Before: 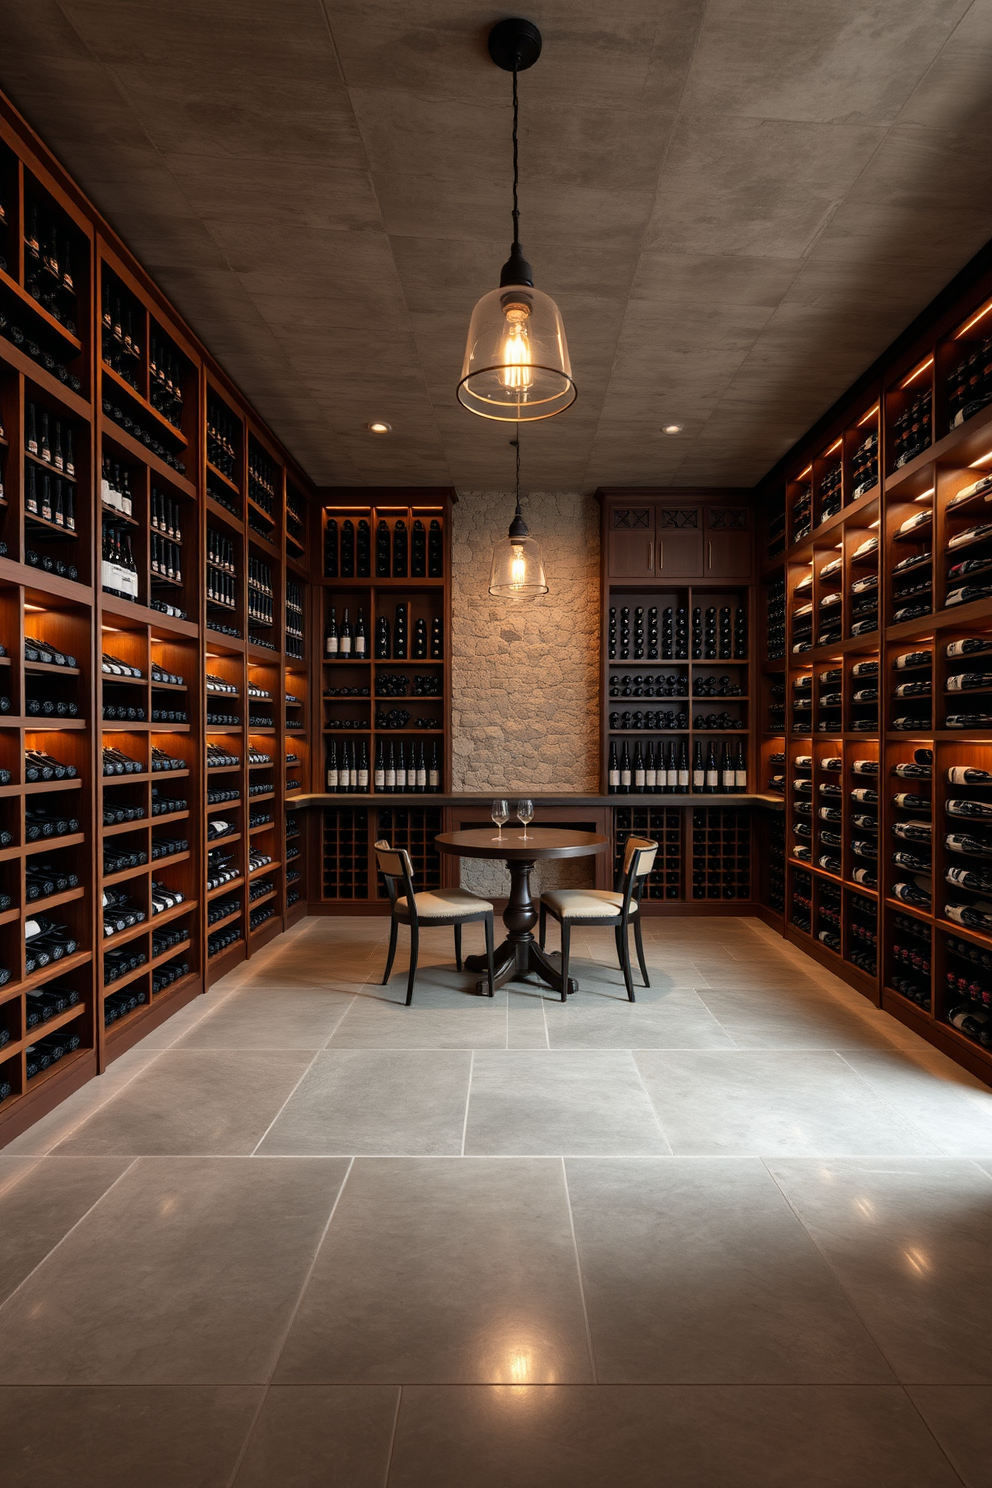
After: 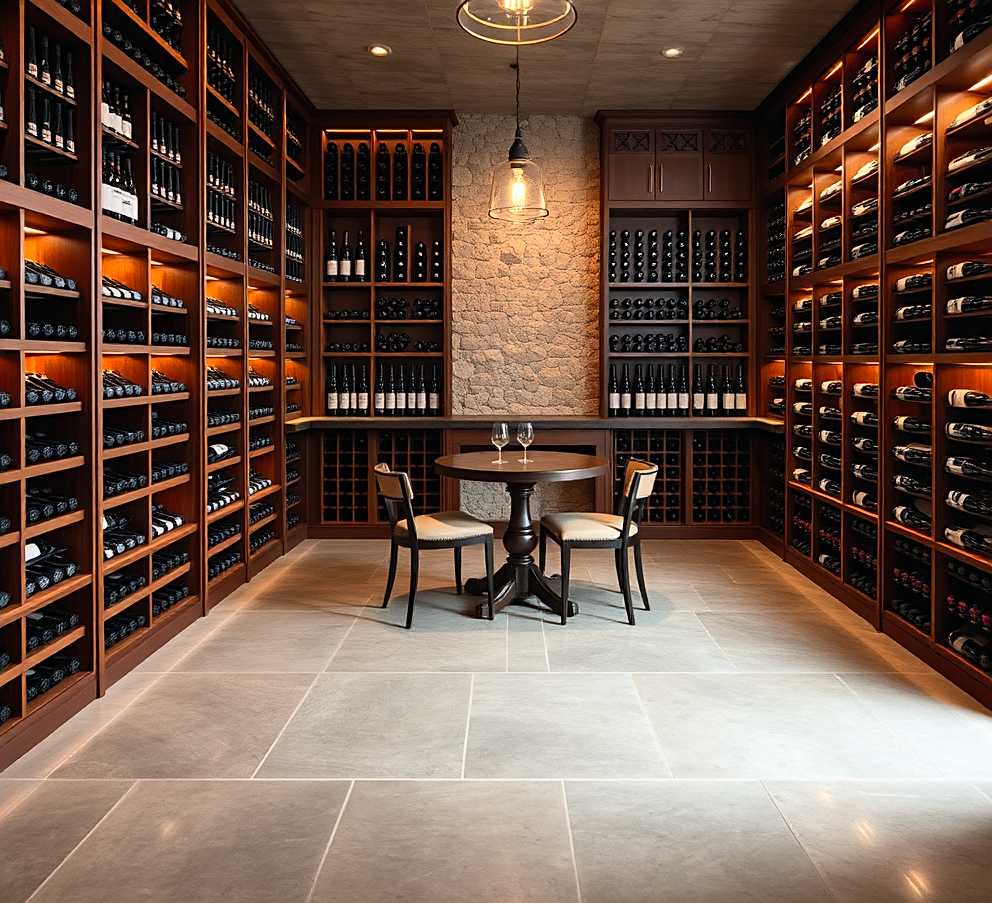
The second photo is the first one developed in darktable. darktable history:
crop and rotate: top 25.357%, bottom 13.942%
contrast brightness saturation: contrast 0.2, brightness 0.16, saturation 0.22
sharpen: on, module defaults
